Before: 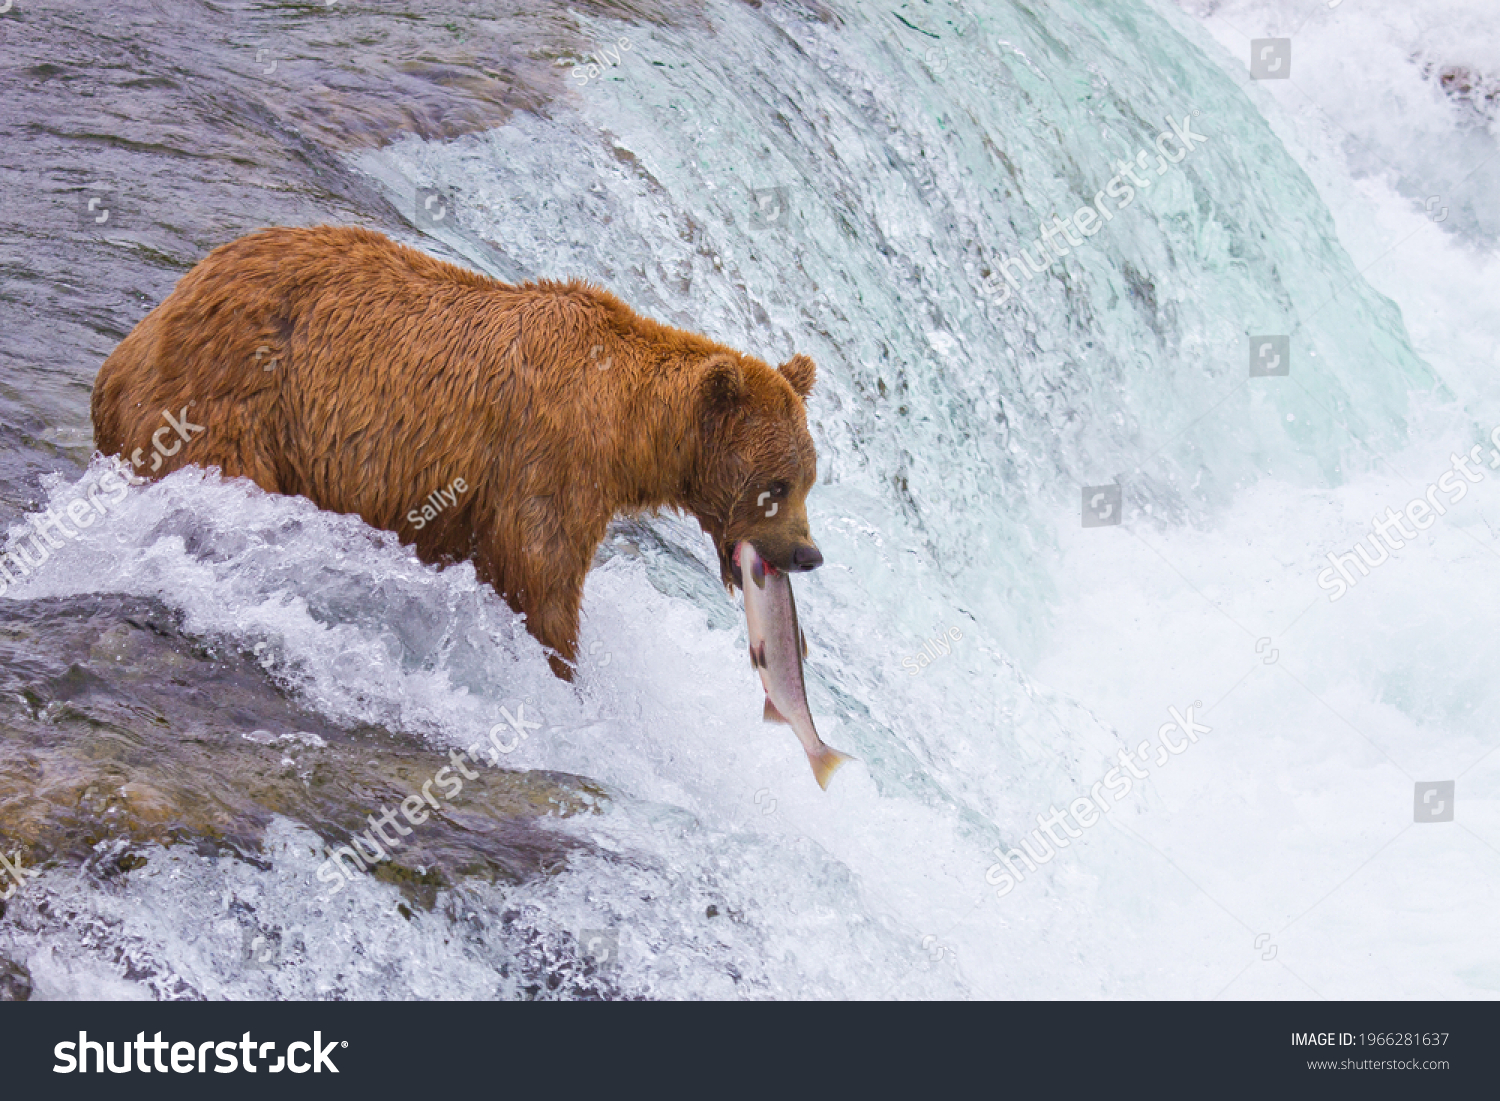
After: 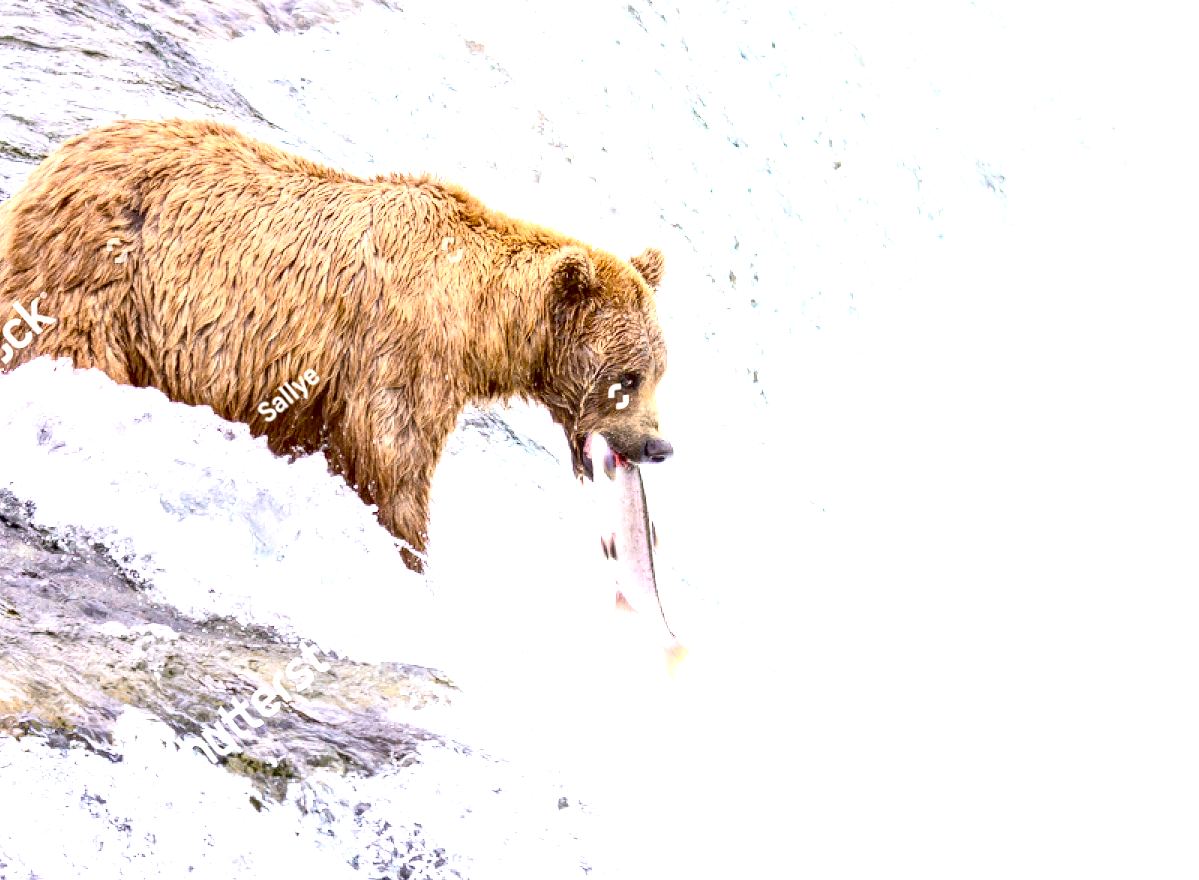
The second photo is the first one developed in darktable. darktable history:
exposure: black level correction 0.015, exposure 1.768 EV, compensate highlight preservation false
contrast brightness saturation: contrast 0.254, saturation -0.308
local contrast: detail 130%
crop and rotate: left 9.956%, top 9.856%, right 10.098%, bottom 10.16%
